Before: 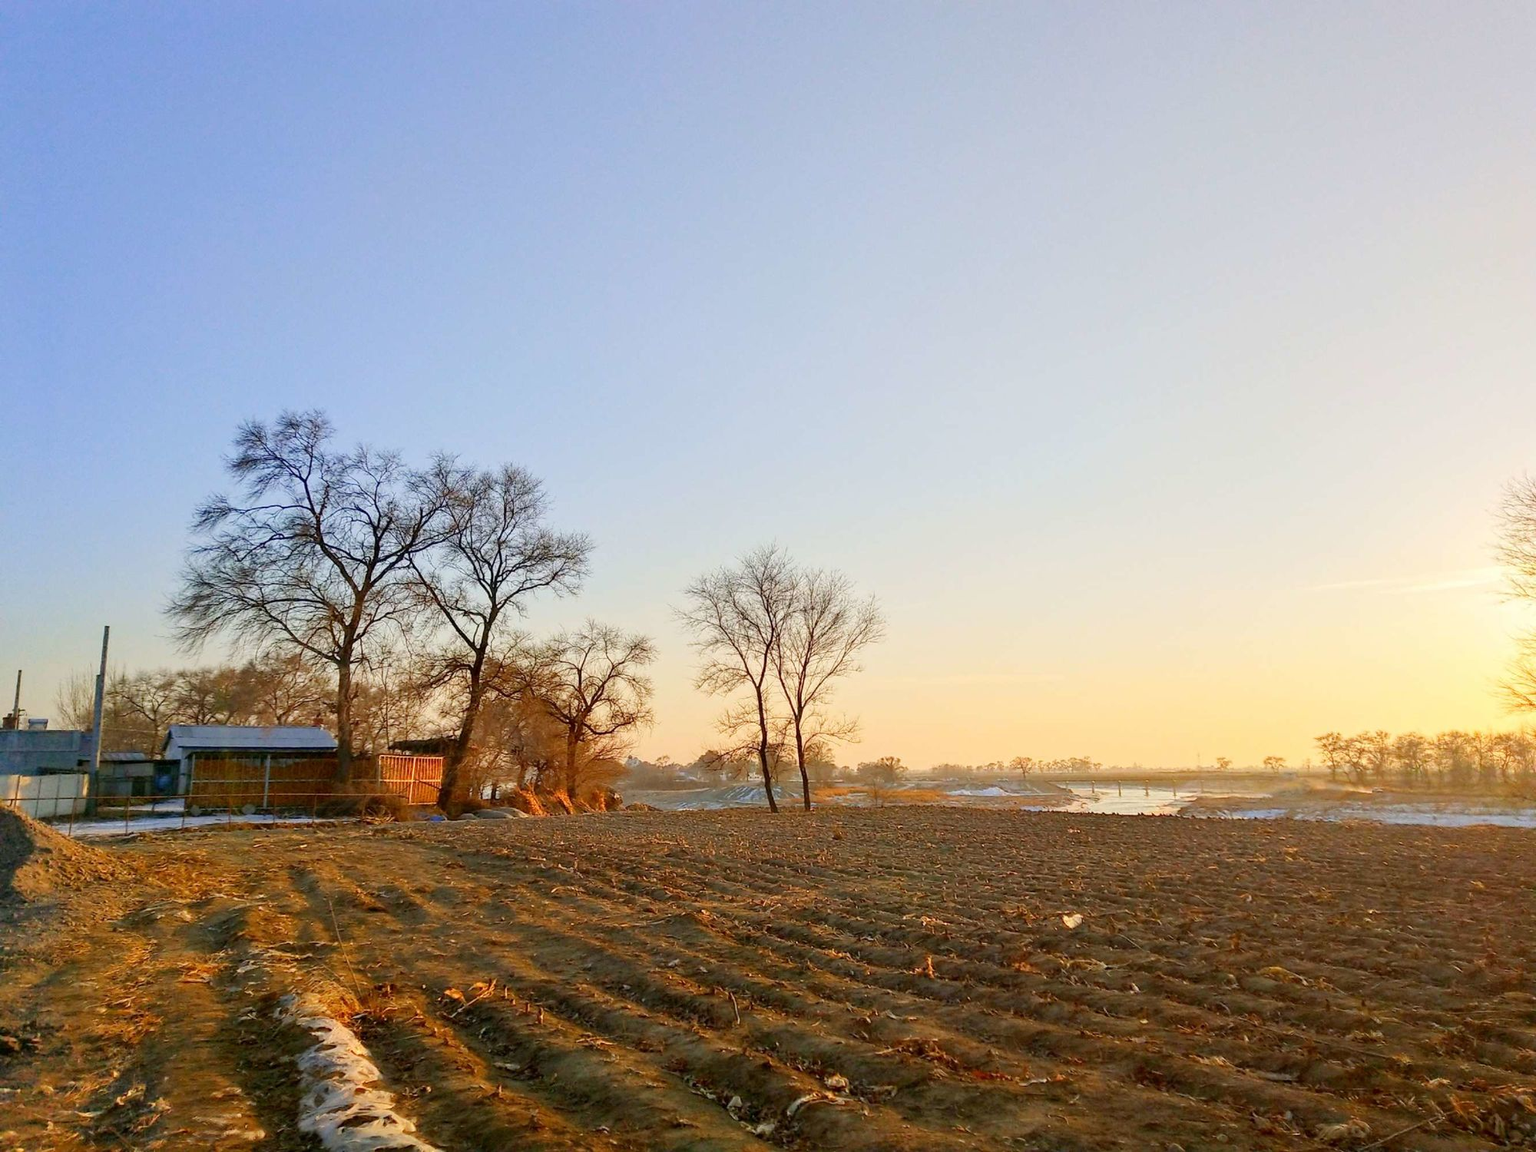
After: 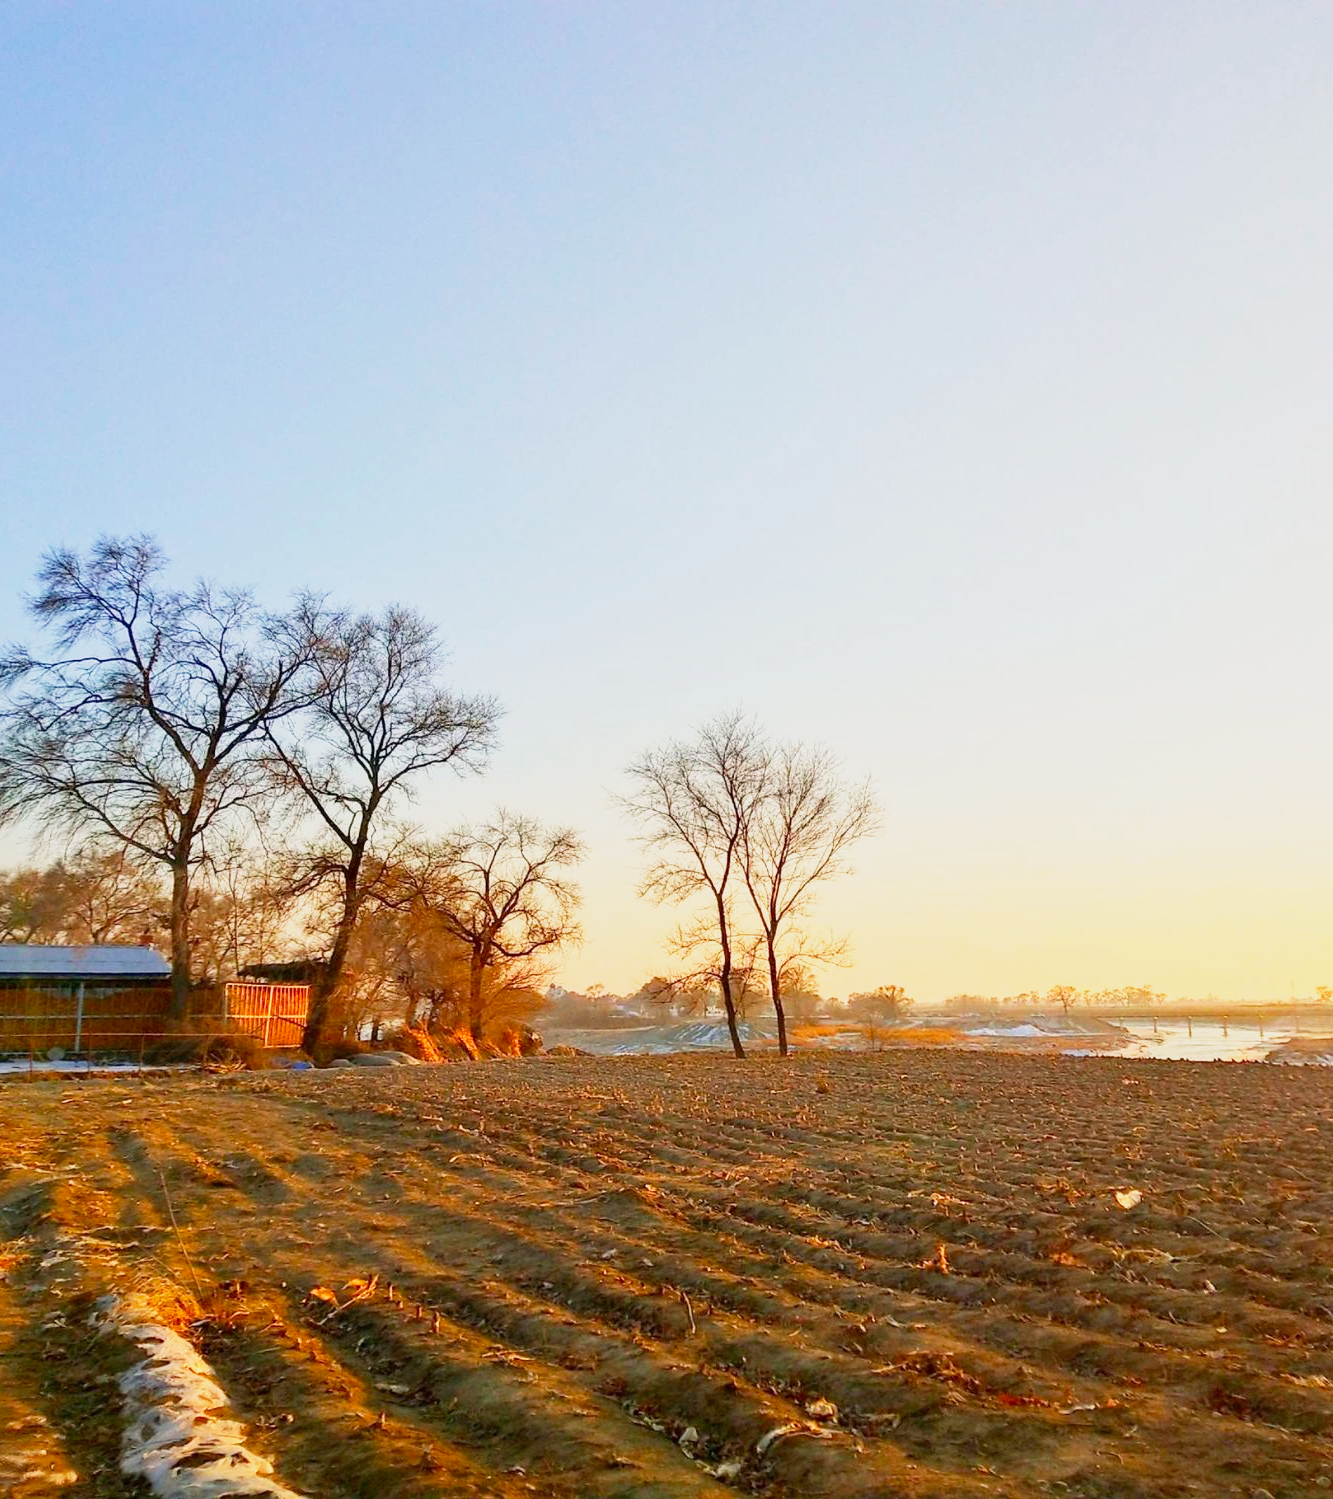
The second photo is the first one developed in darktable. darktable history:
crop and rotate: left 13.409%, right 19.924%
base curve: curves: ch0 [(0, 0) (0.088, 0.125) (0.176, 0.251) (0.354, 0.501) (0.613, 0.749) (1, 0.877)], preserve colors none
